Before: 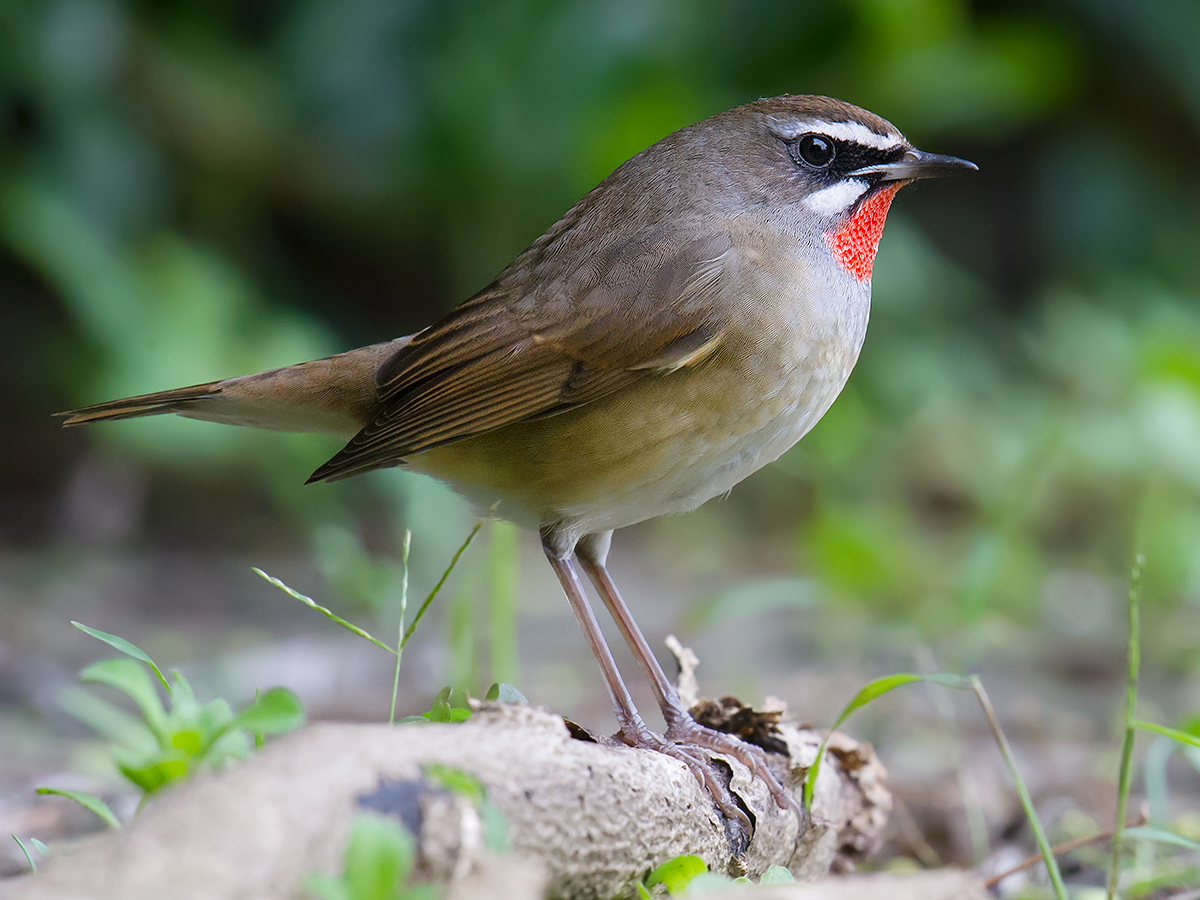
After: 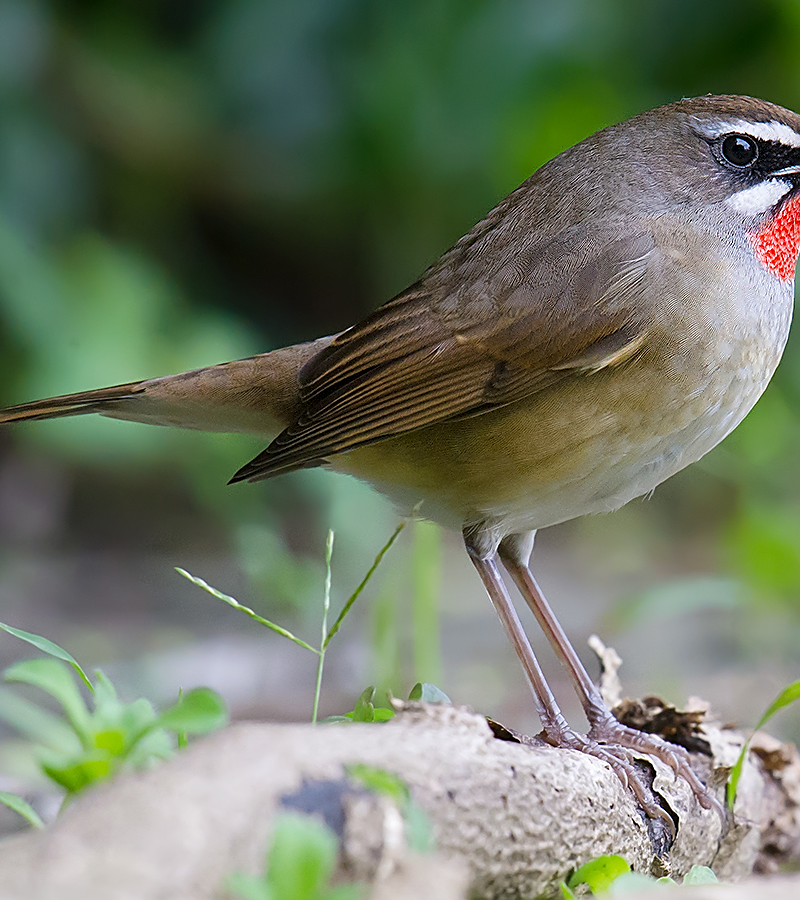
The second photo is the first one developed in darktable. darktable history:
sharpen: on, module defaults
crop and rotate: left 6.497%, right 26.831%
